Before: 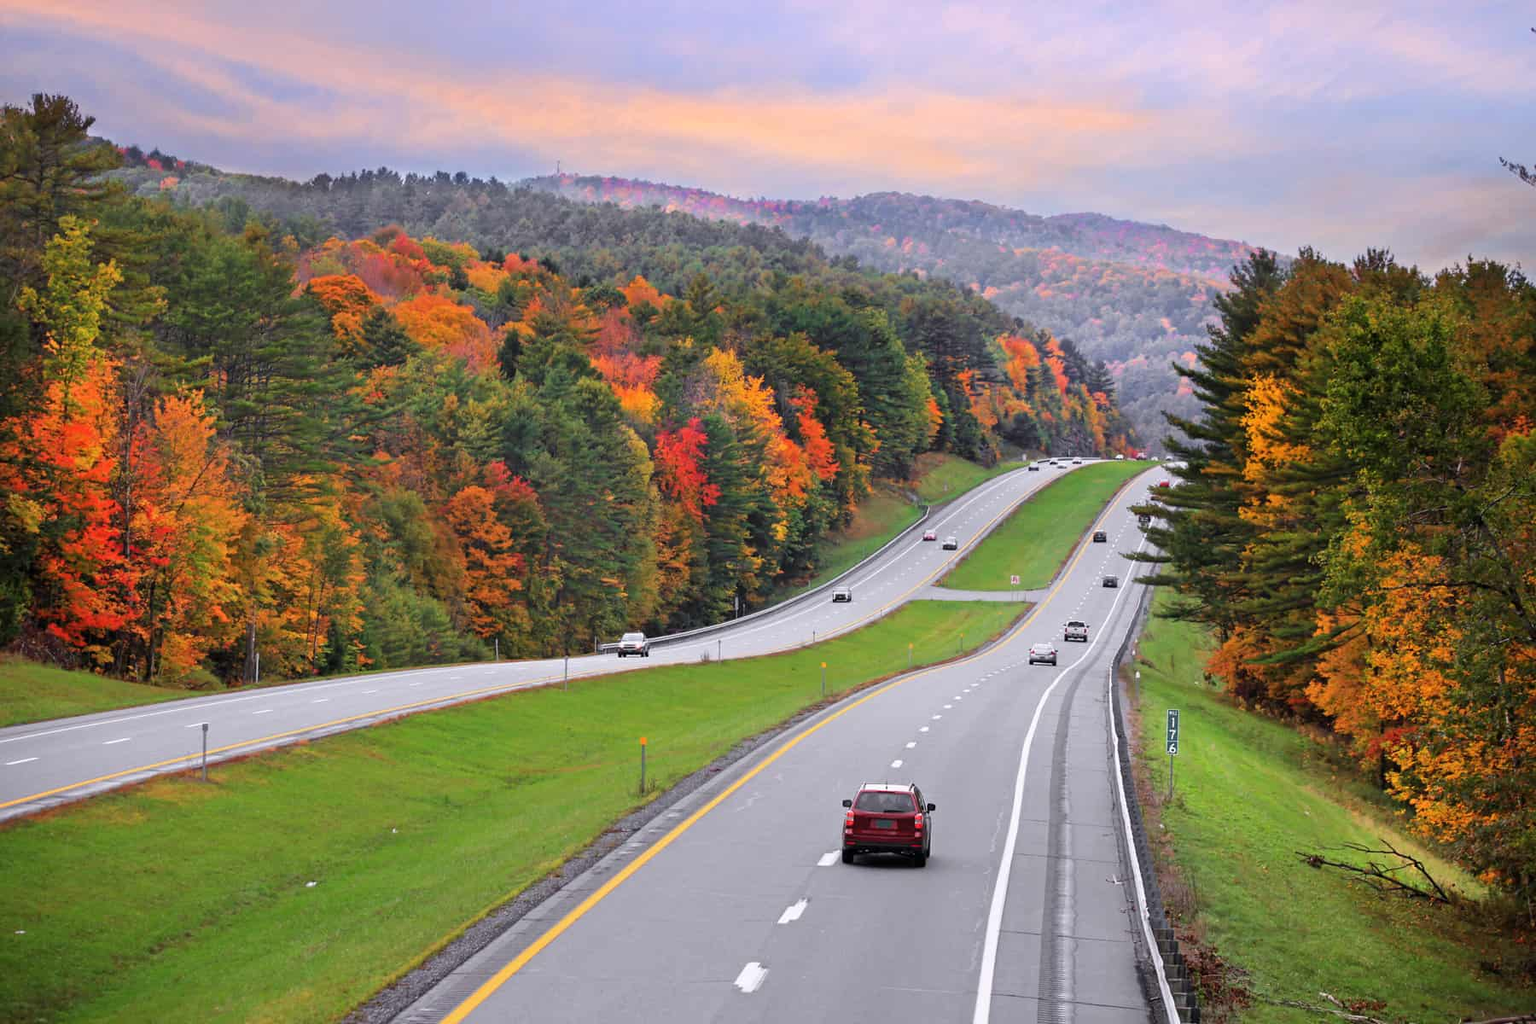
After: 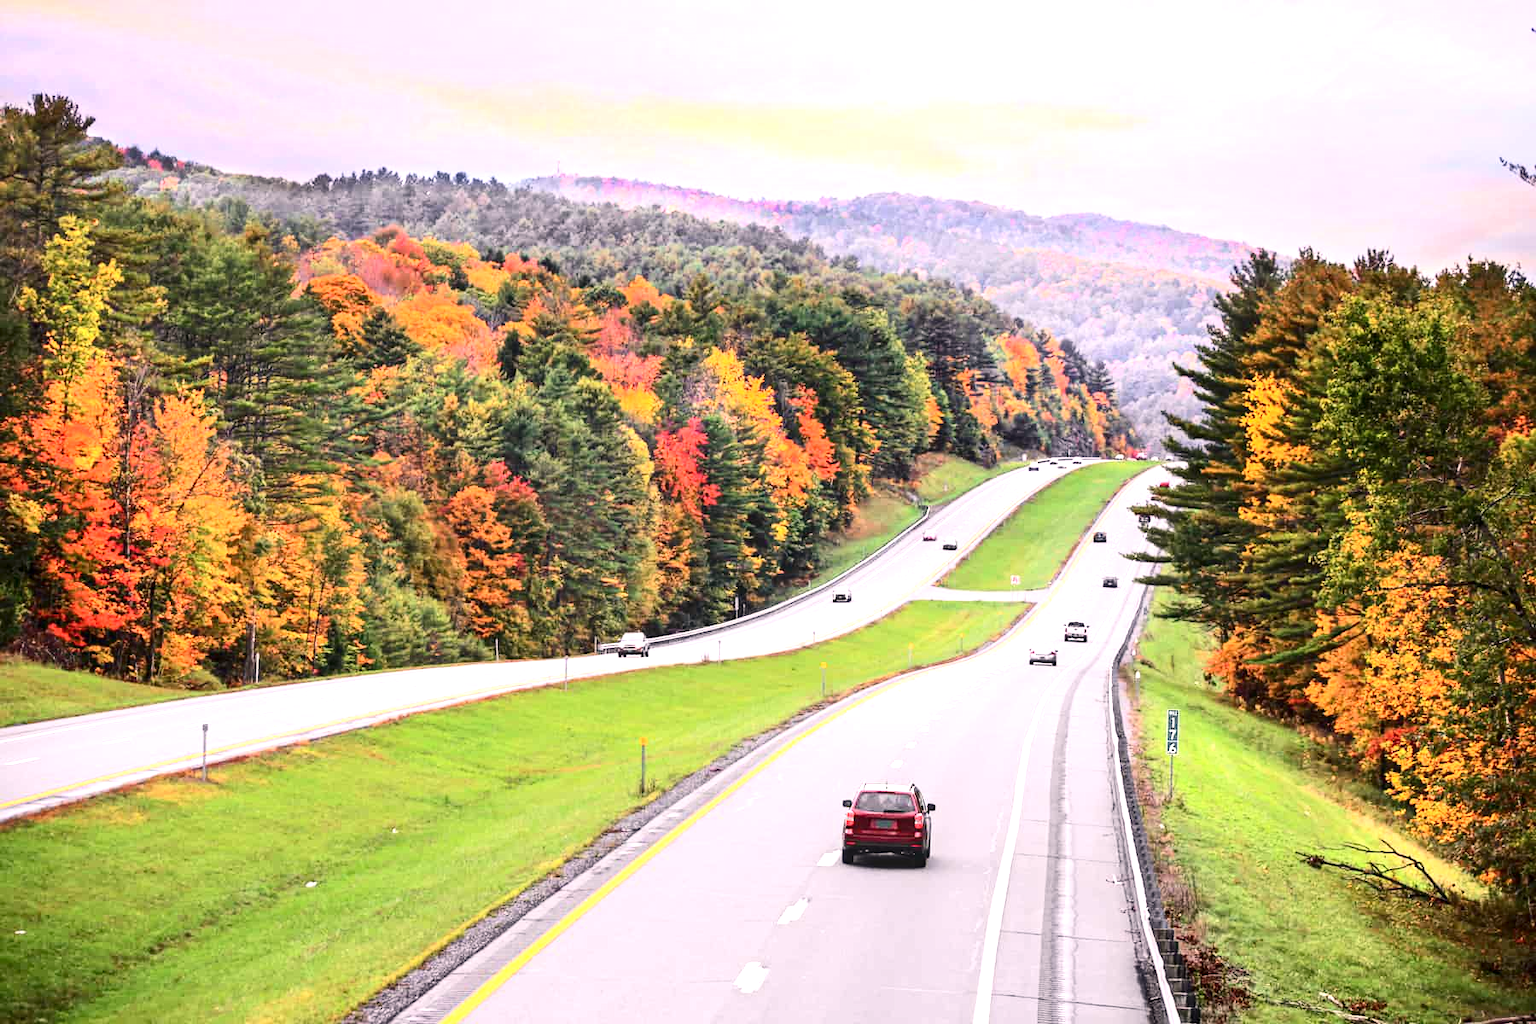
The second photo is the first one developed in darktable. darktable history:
color correction: highlights a* 5.72, highlights b* 4.82
local contrast: on, module defaults
contrast brightness saturation: contrast 0.279
exposure: black level correction 0, exposure 1.001 EV, compensate exposure bias true, compensate highlight preservation false
